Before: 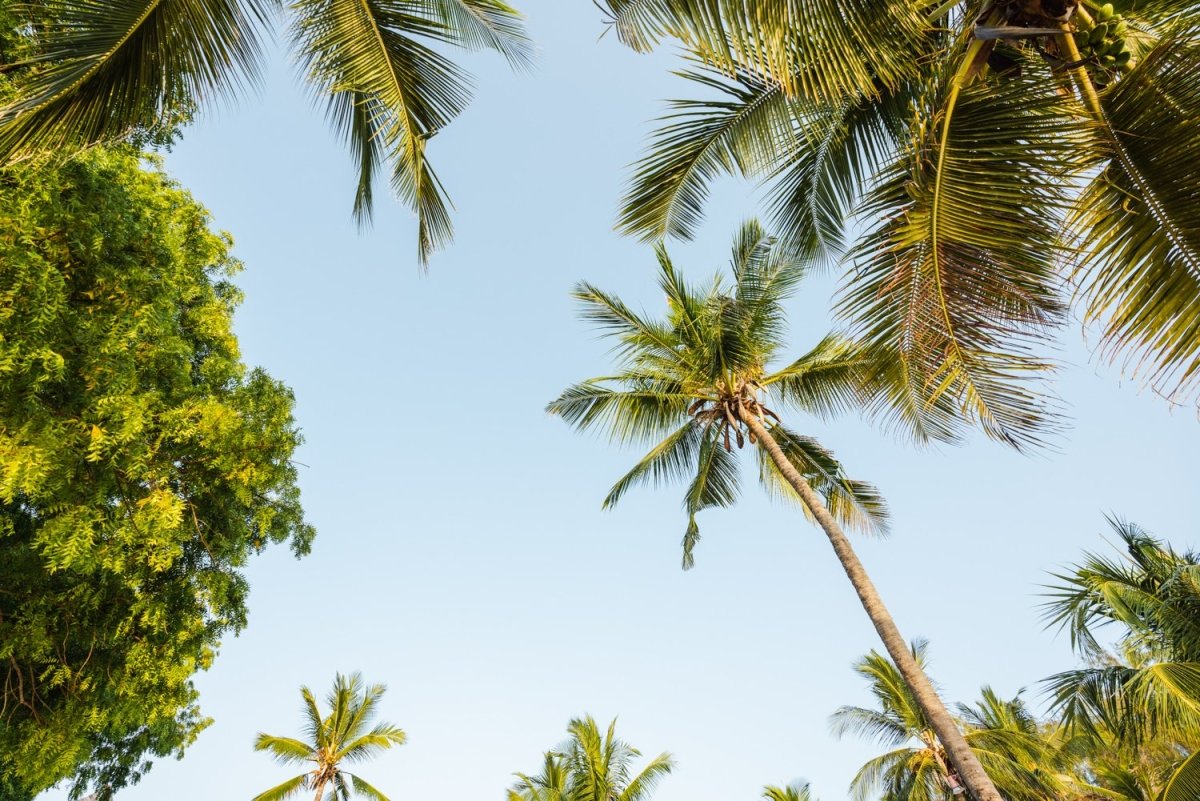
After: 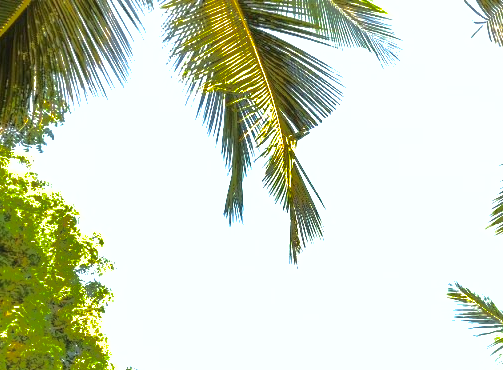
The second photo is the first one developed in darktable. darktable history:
exposure: black level correction 0, exposure 1.2 EV, compensate exposure bias true, compensate highlight preservation false
crop and rotate: left 10.817%, top 0.062%, right 47.194%, bottom 53.626%
contrast equalizer: y [[0.5, 0.486, 0.447, 0.446, 0.489, 0.5], [0.5 ×6], [0.5 ×6], [0 ×6], [0 ×6]]
shadows and highlights: shadows -19.91, highlights -73.15
